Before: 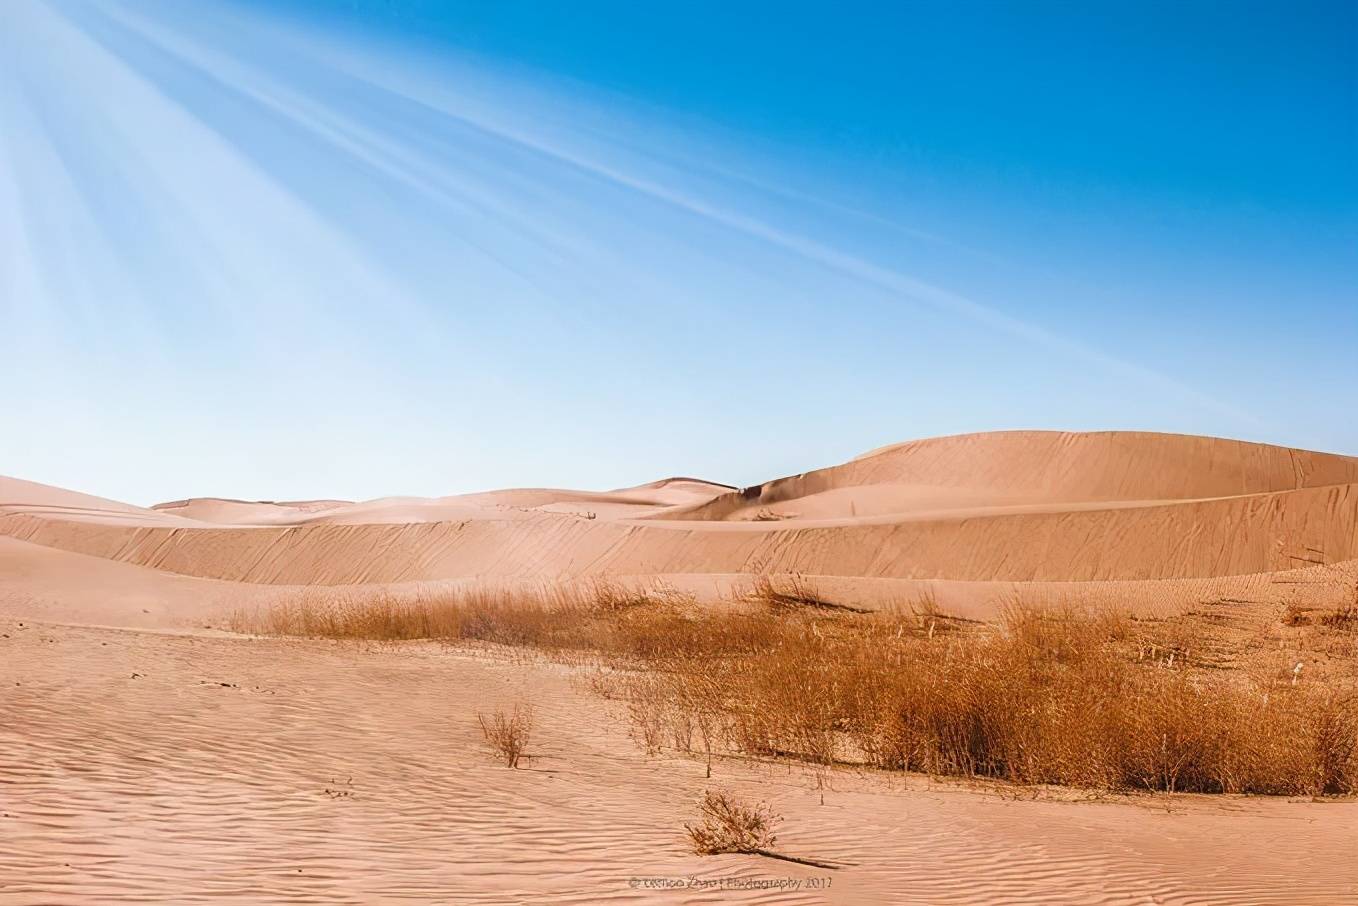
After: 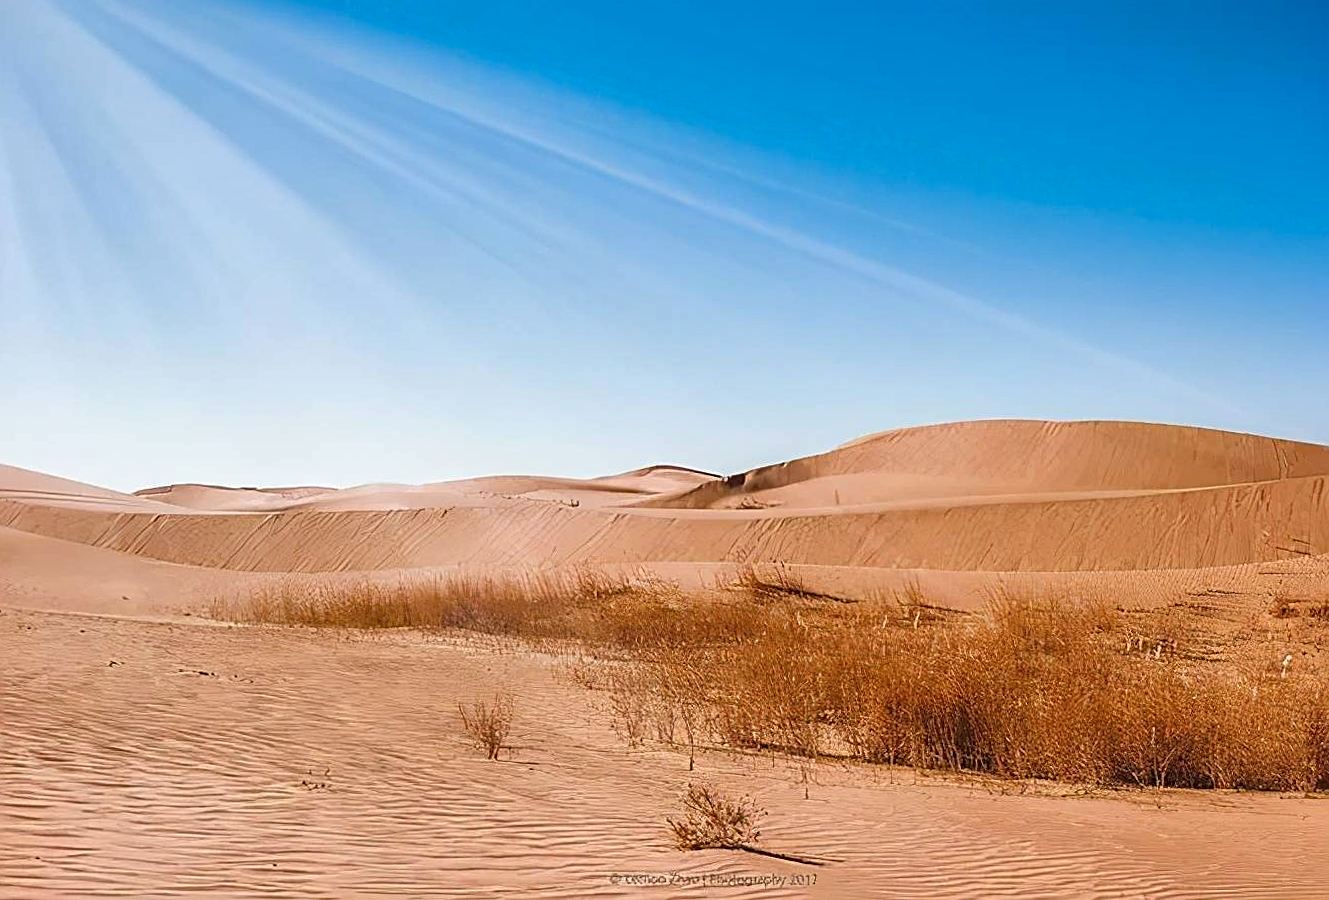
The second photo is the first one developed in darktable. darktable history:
rotate and perspective: rotation 0.226°, lens shift (vertical) -0.042, crop left 0.023, crop right 0.982, crop top 0.006, crop bottom 0.994
shadows and highlights: shadows -88.03, highlights -35.45, shadows color adjustment 99.15%, highlights color adjustment 0%, soften with gaussian
sharpen: on, module defaults
haze removal: adaptive false
